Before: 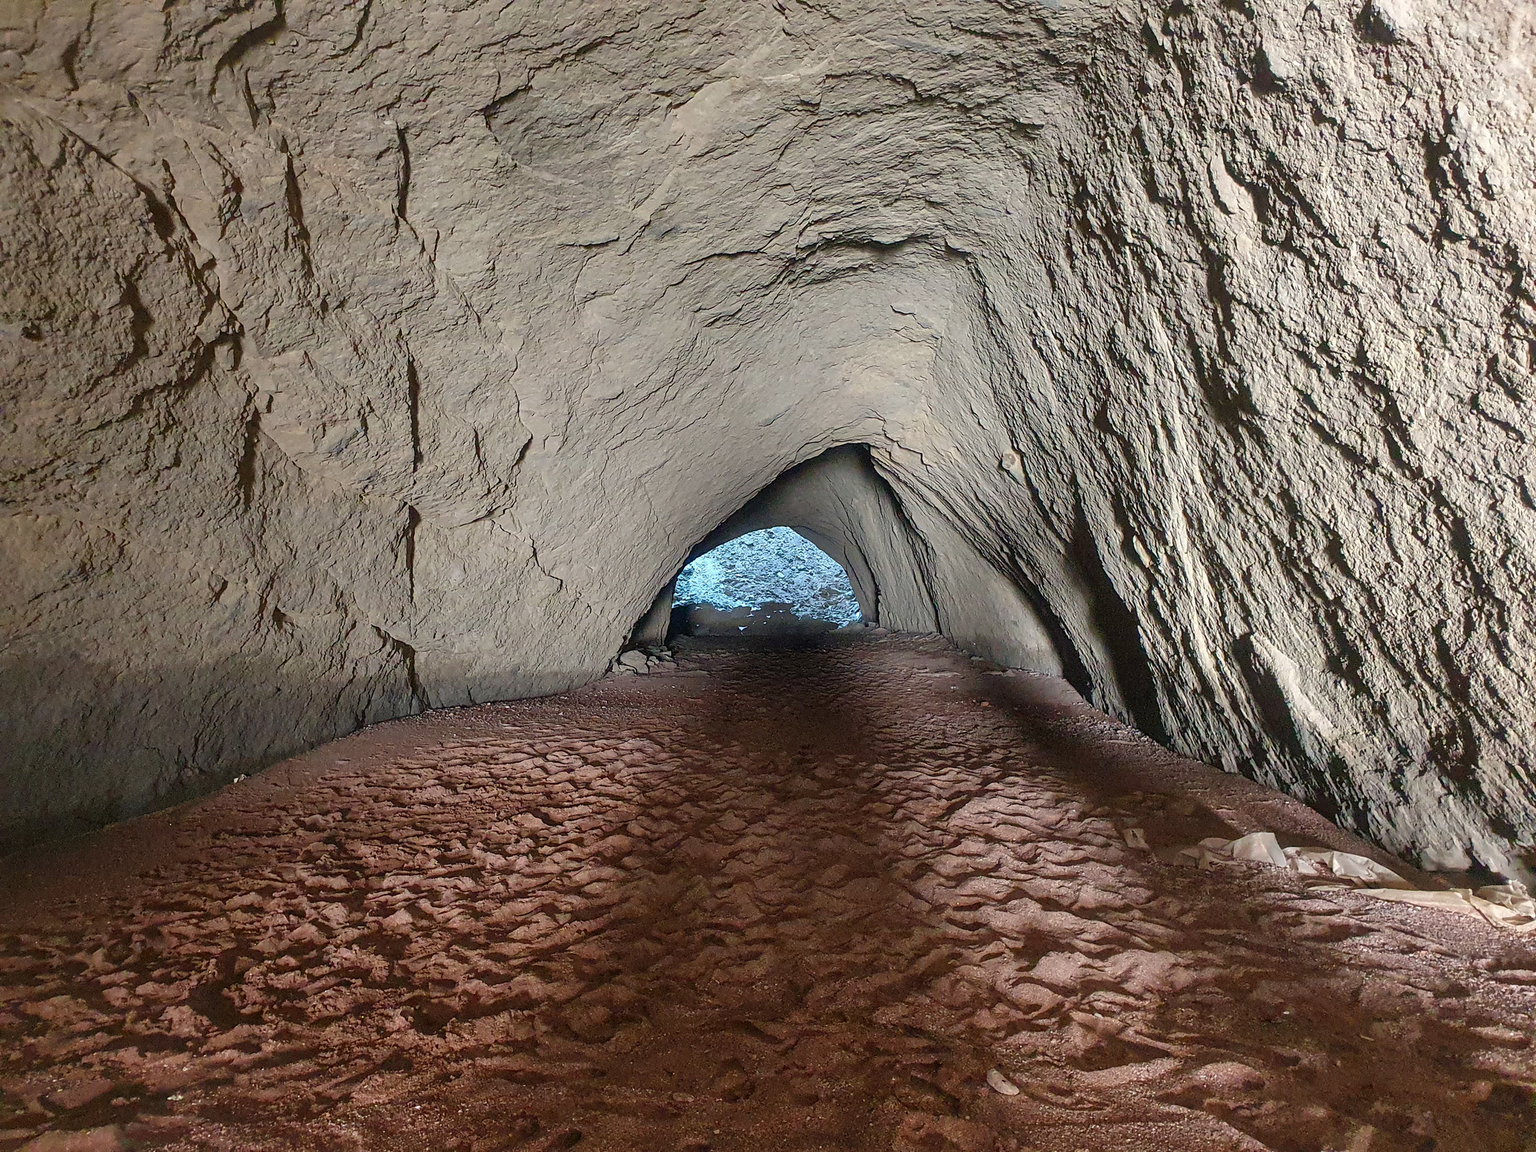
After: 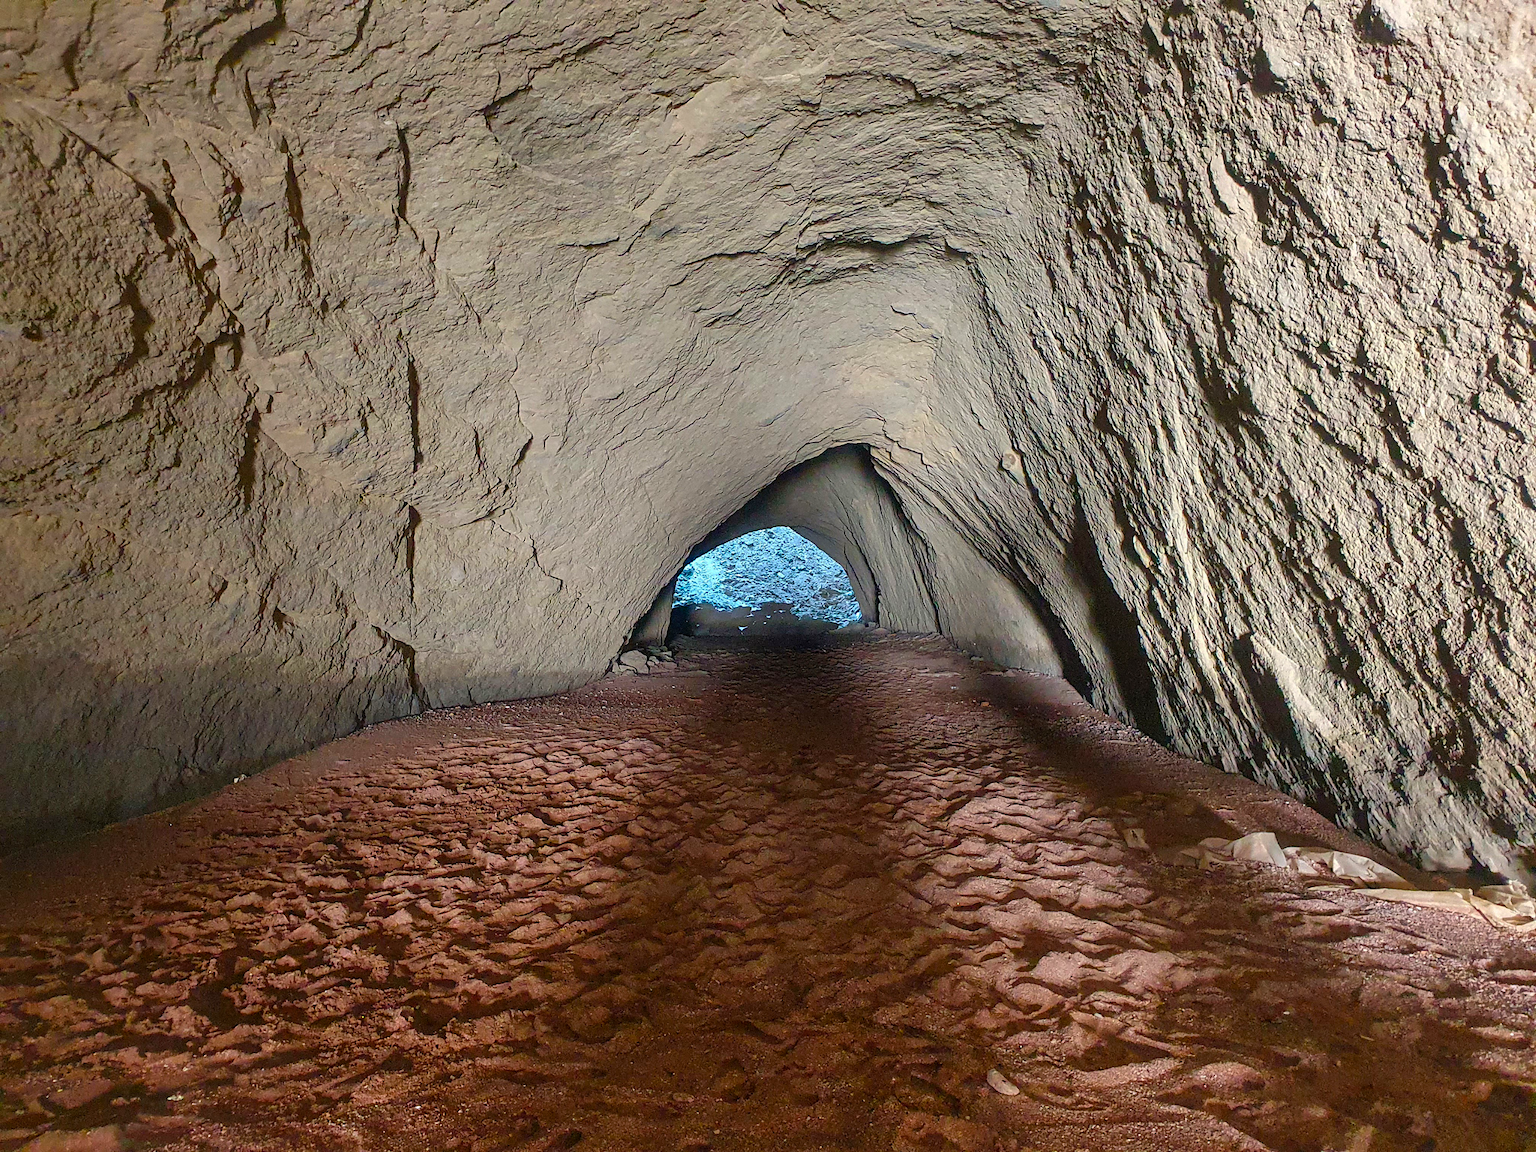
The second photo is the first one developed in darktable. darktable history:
color balance rgb: perceptual saturation grading › global saturation 29.42%, global vibrance 20%
